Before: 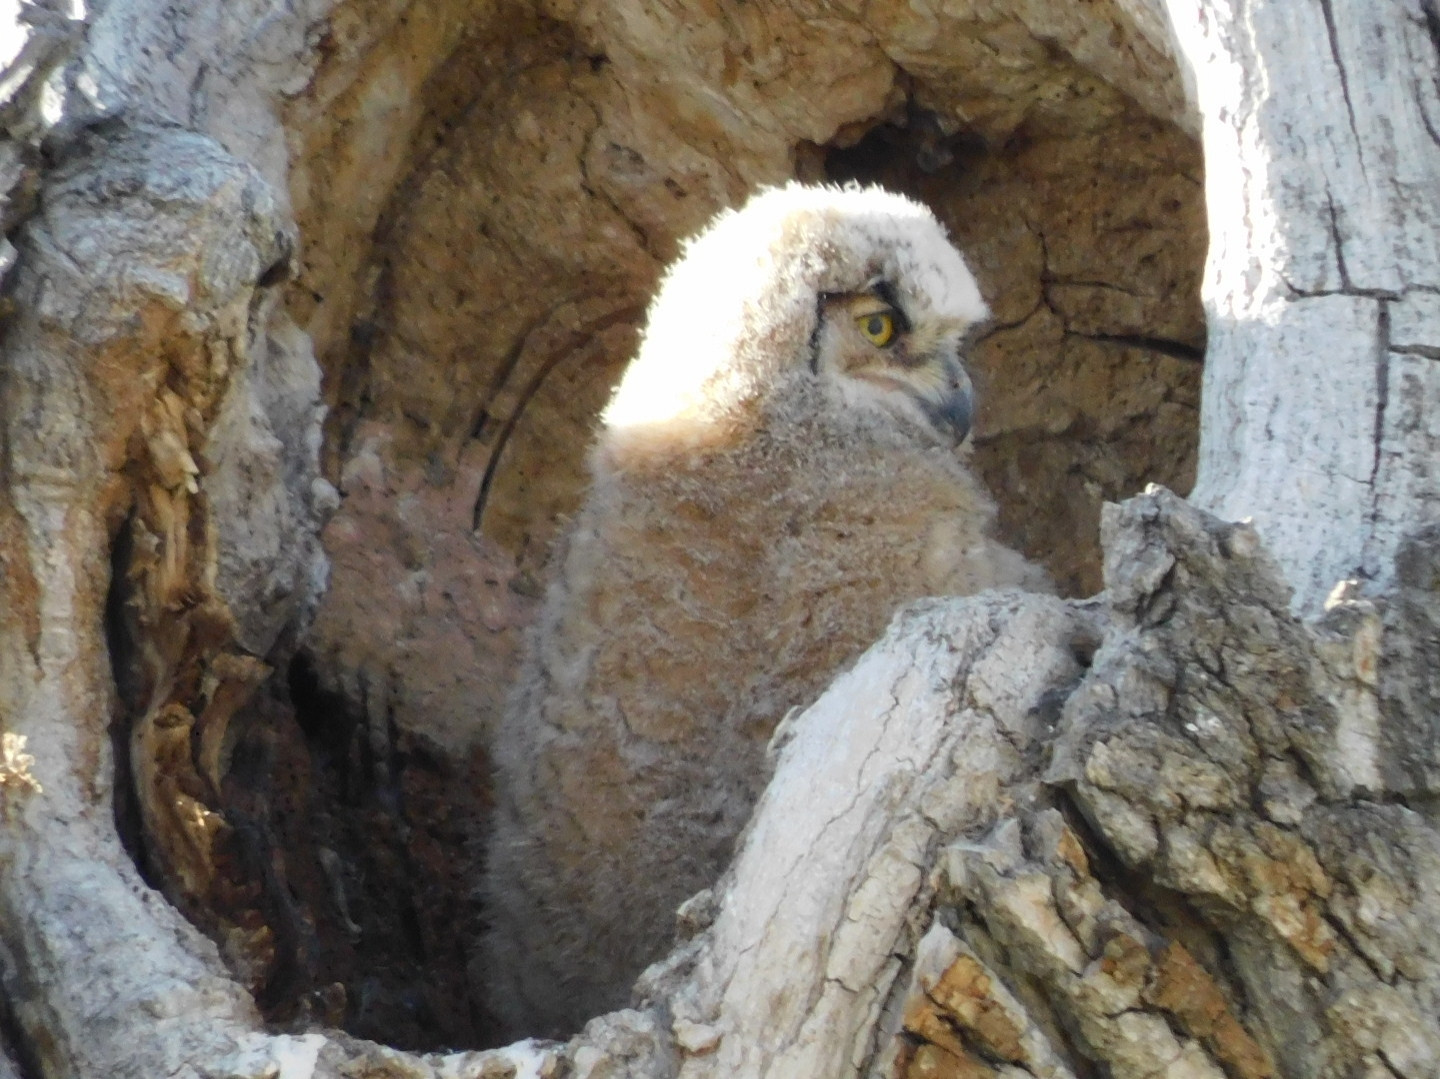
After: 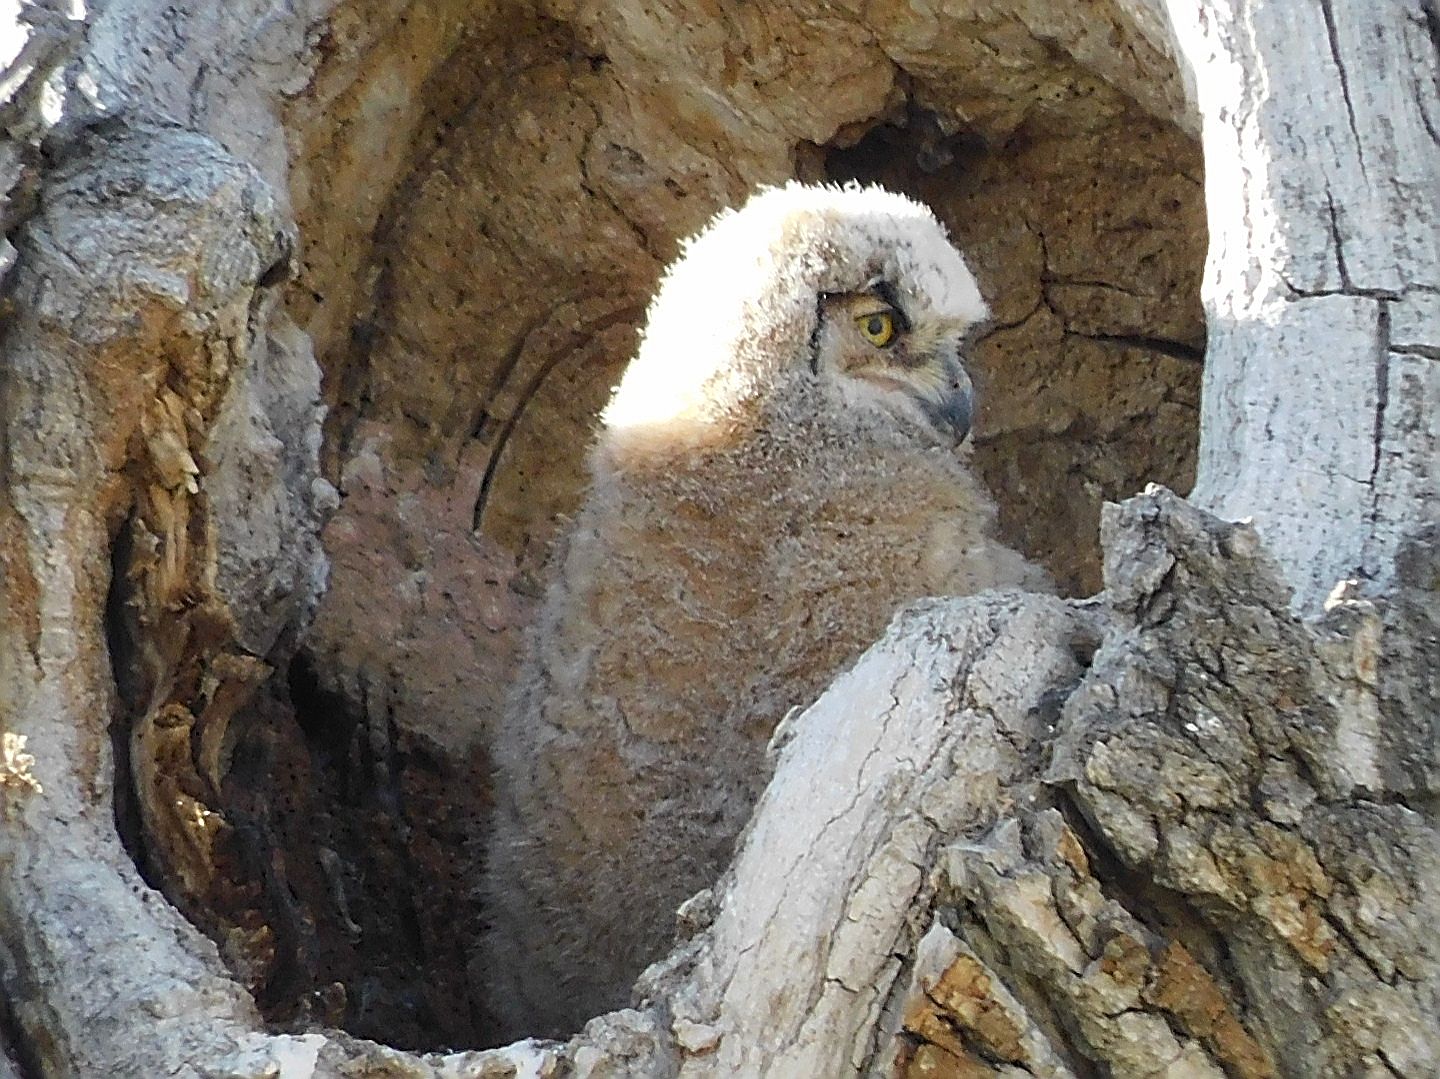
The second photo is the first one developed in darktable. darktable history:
sharpen: amount 1.849
base curve: curves: ch0 [(0, 0) (0.989, 0.992)], preserve colors none
